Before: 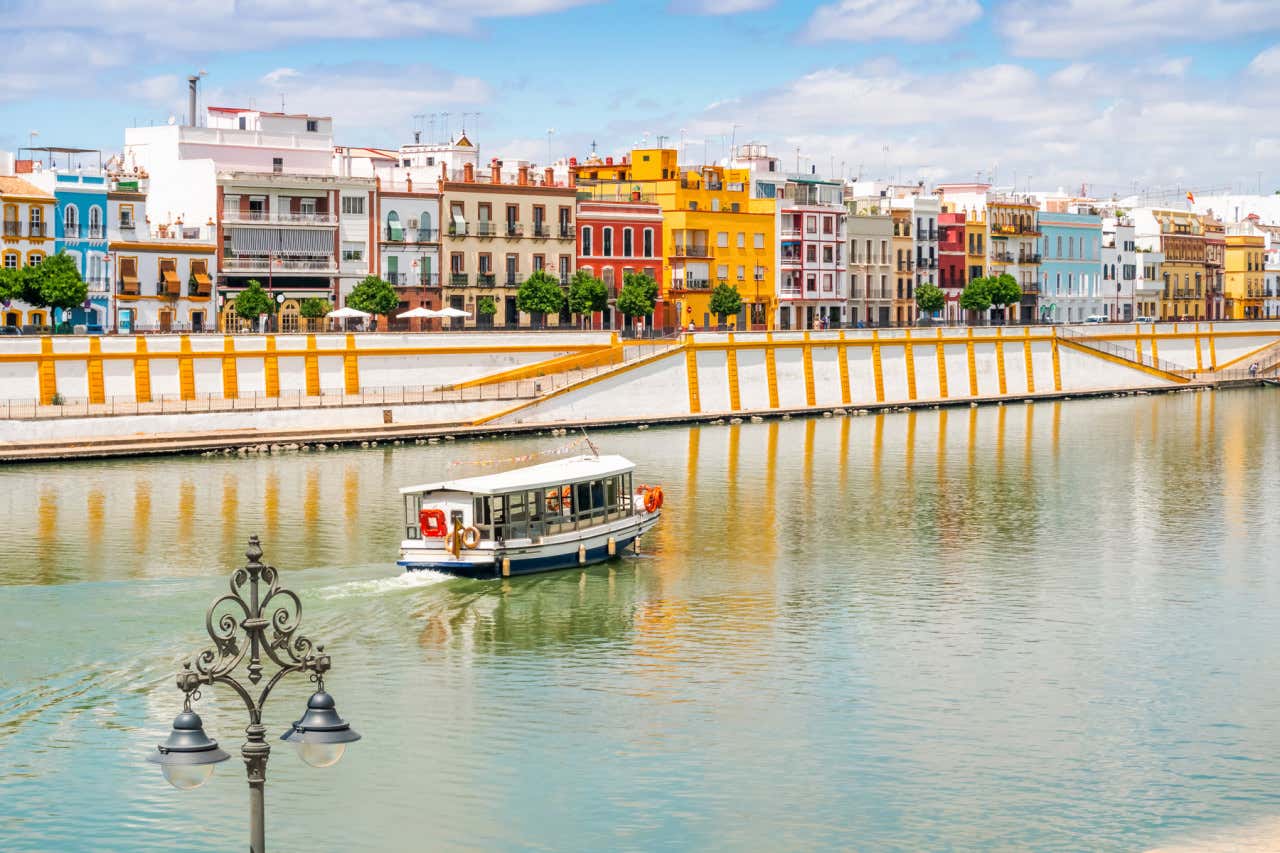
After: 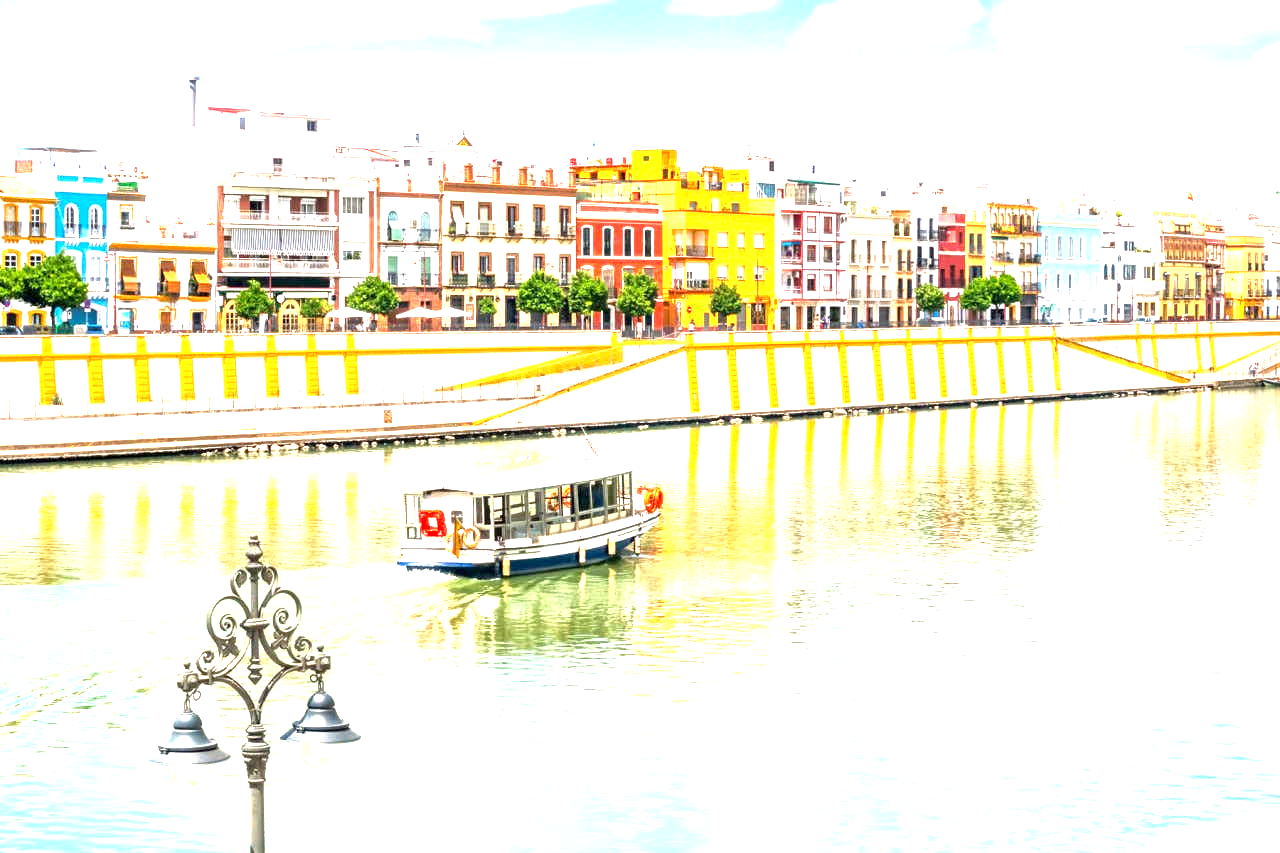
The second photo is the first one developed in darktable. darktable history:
exposure: black level correction 0.001, exposure 1.654 EV, compensate highlight preservation false
local contrast: mode bilateral grid, contrast 21, coarseness 51, detail 132%, midtone range 0.2
